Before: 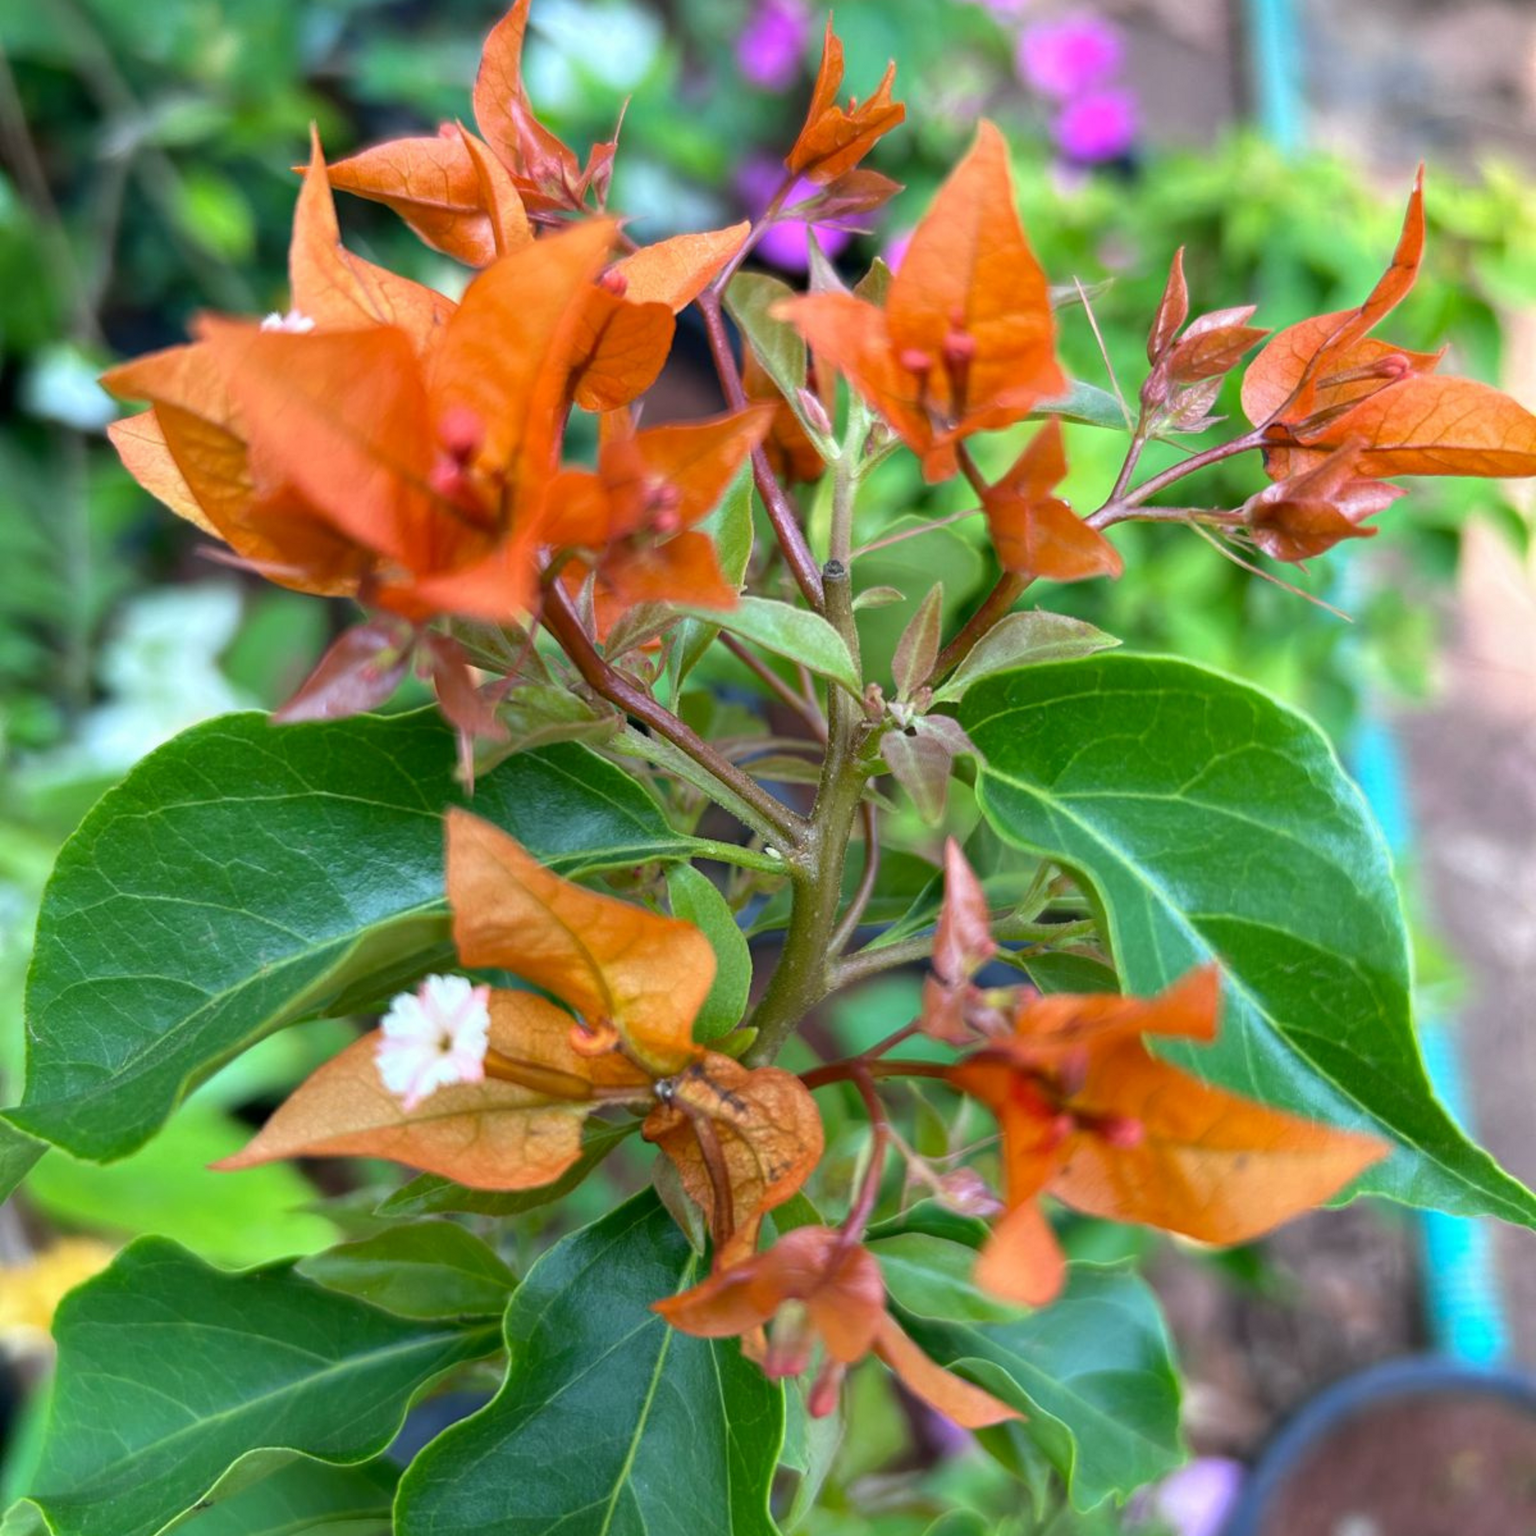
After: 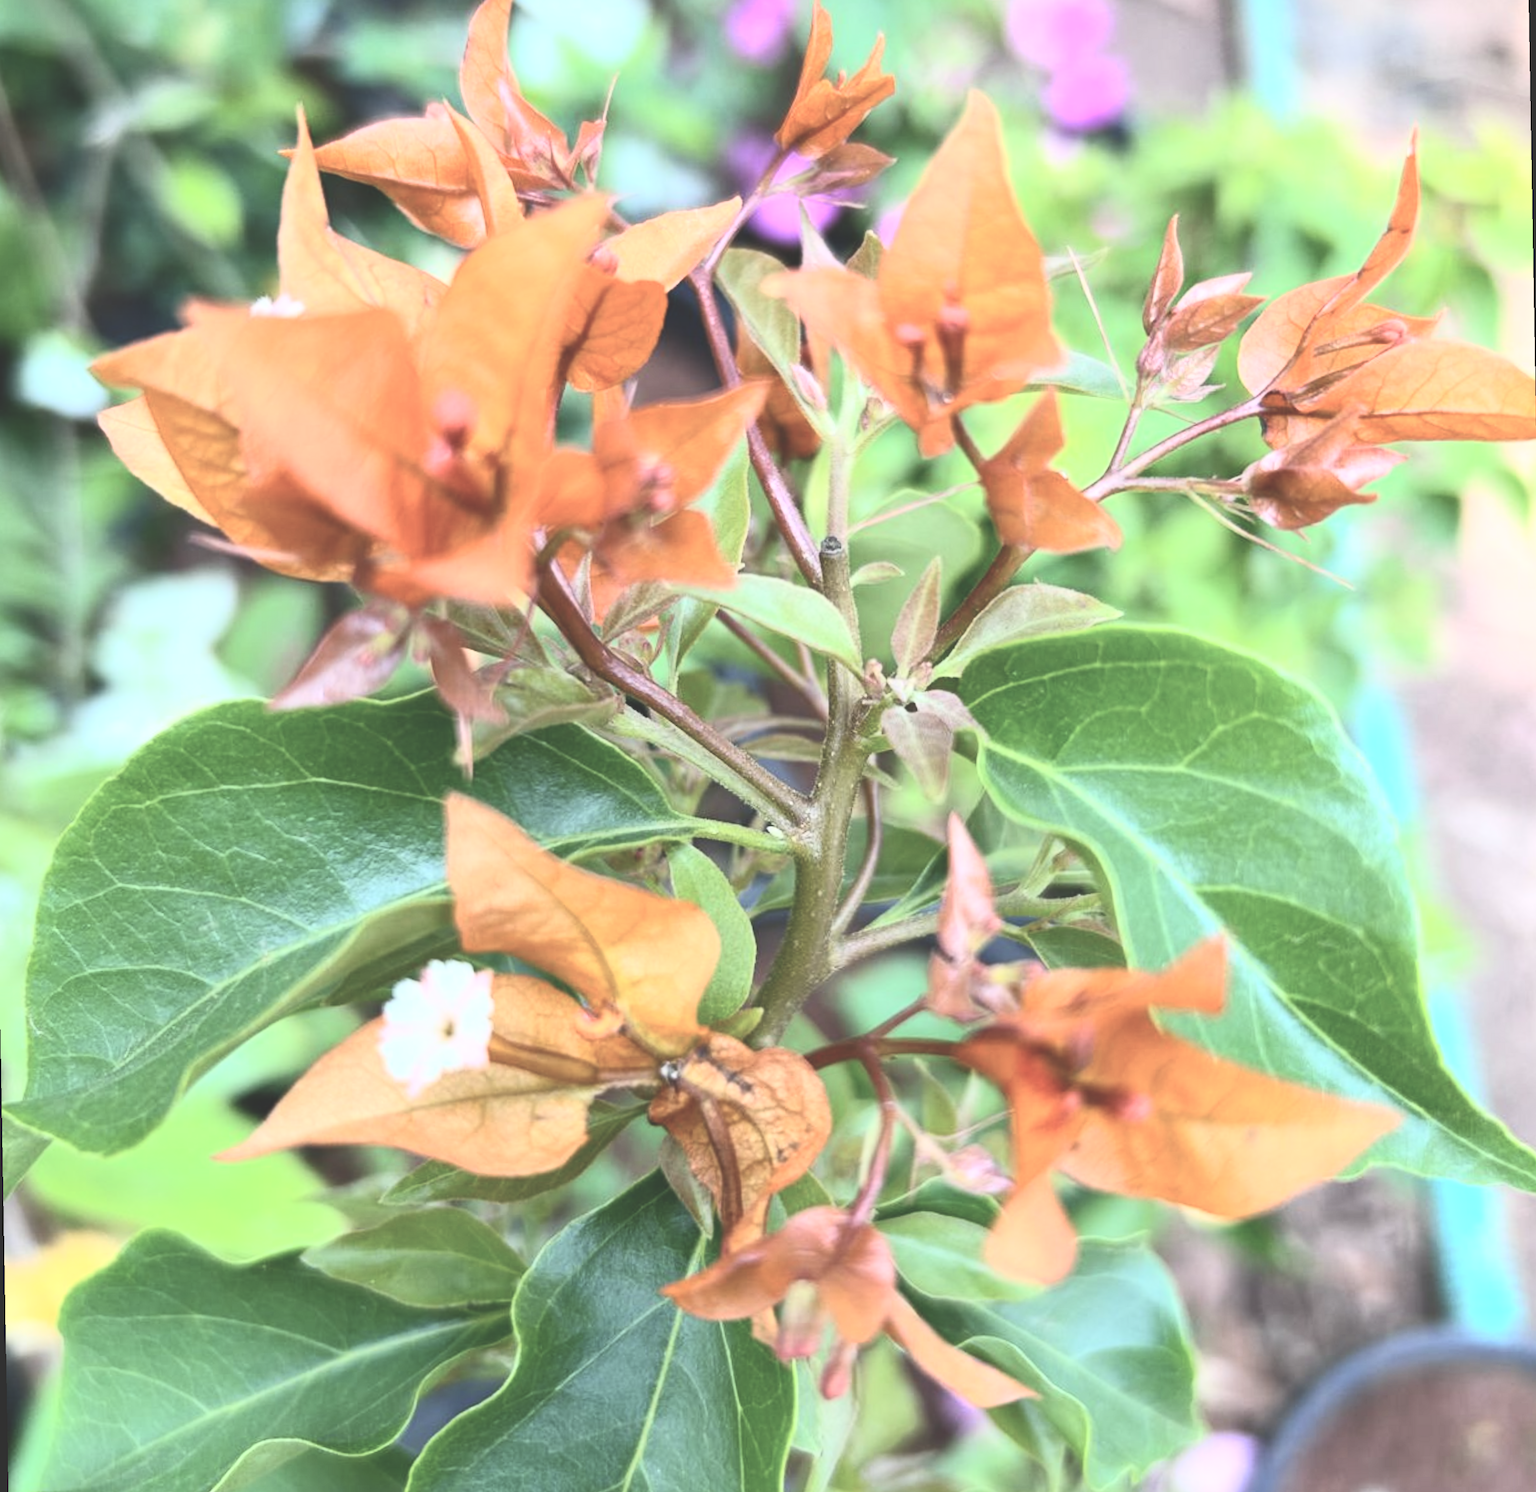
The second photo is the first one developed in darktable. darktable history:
contrast brightness saturation: contrast 0.43, brightness 0.56, saturation -0.19
rotate and perspective: rotation -1°, crop left 0.011, crop right 0.989, crop top 0.025, crop bottom 0.975
exposure: black level correction -0.015, exposure -0.125 EV, compensate highlight preservation false
